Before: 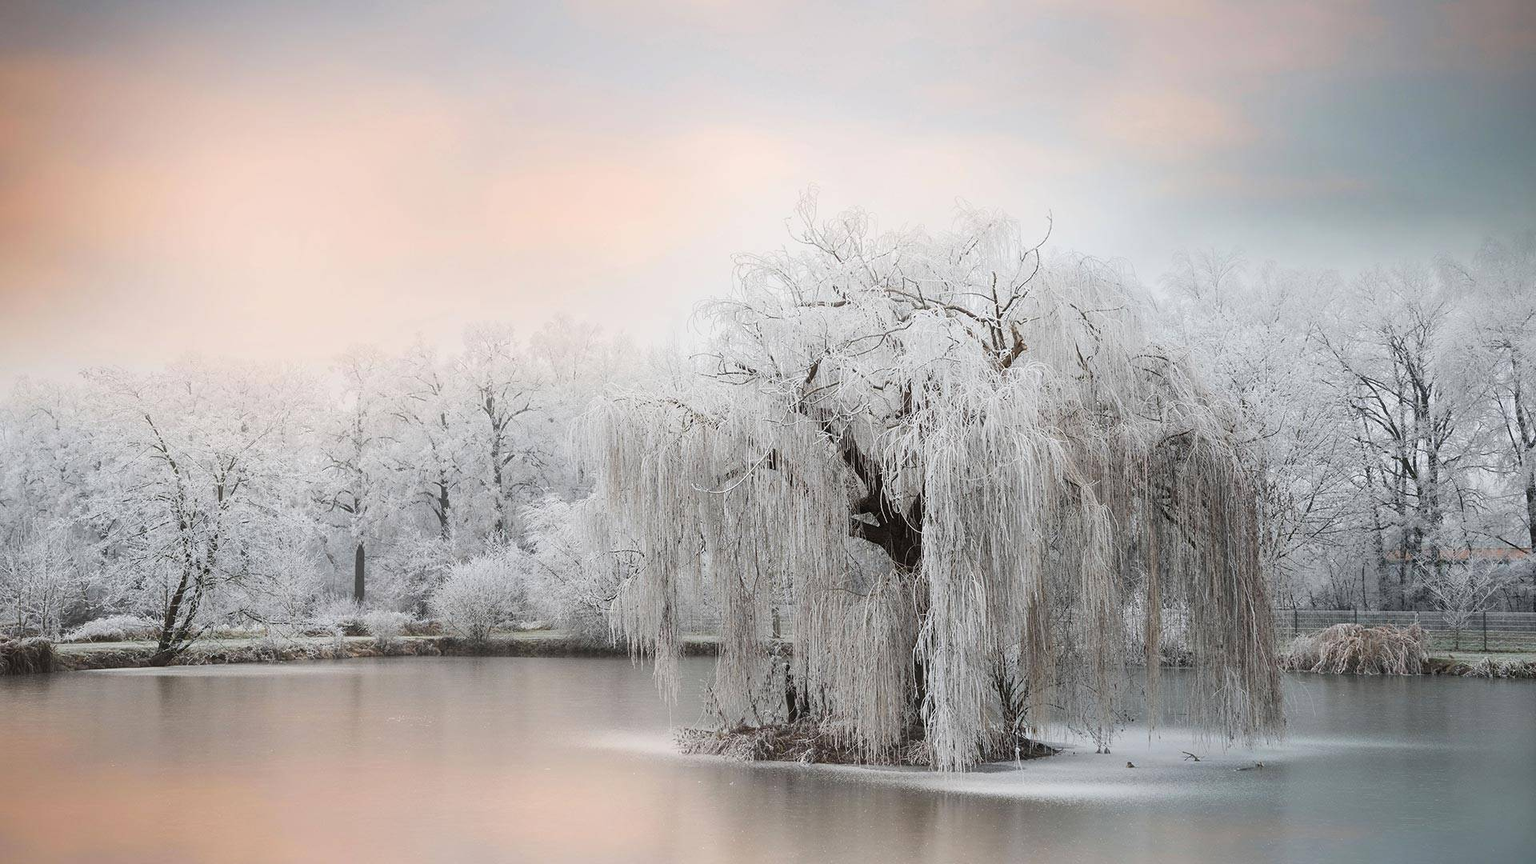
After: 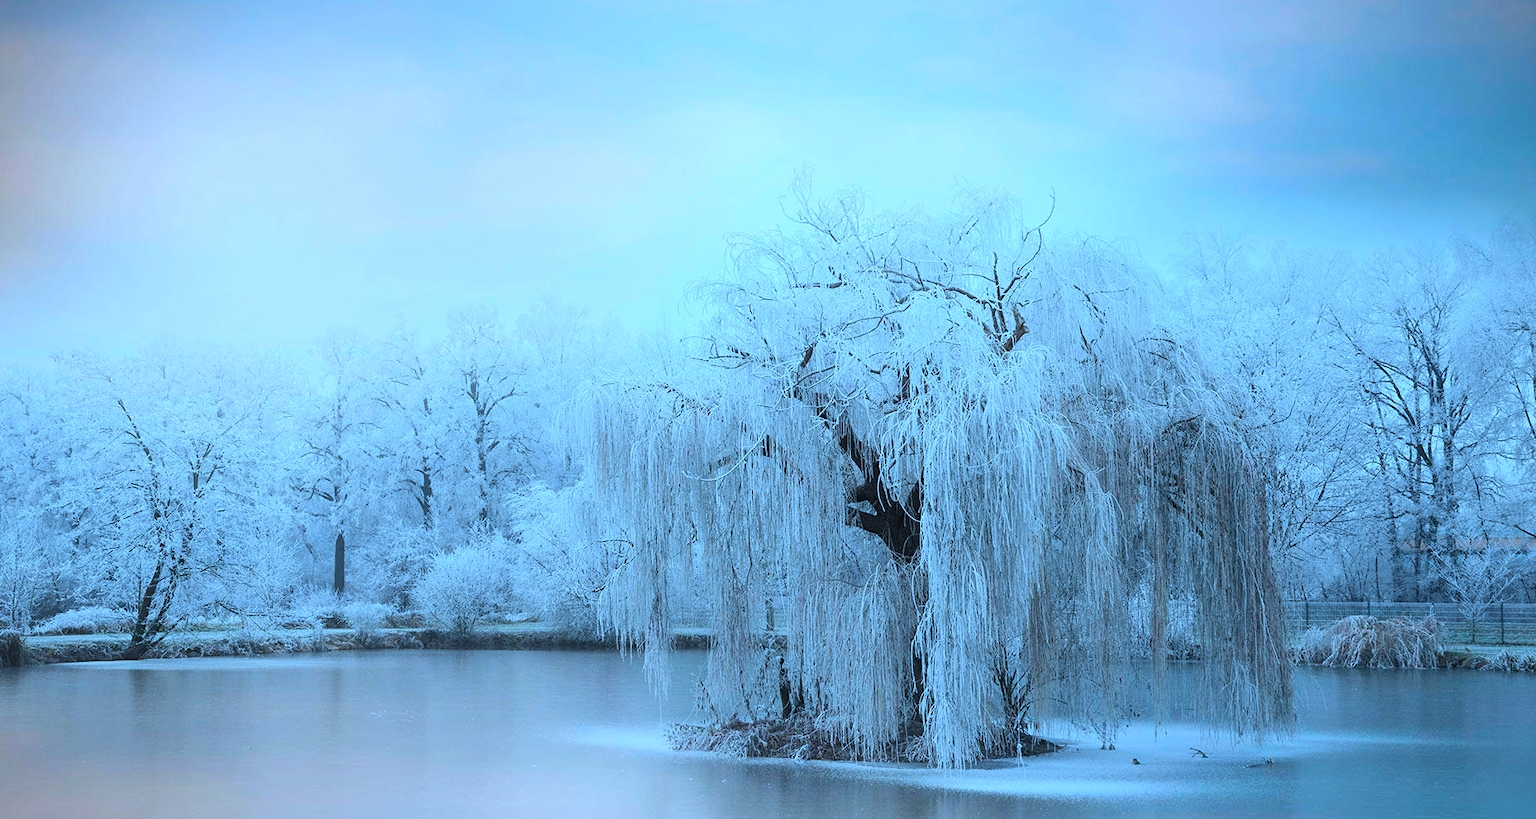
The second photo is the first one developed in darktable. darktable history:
color calibration: illuminant custom, x 0.434, y 0.395, temperature 3127.96 K
crop: left 2.072%, top 3.254%, right 1.131%, bottom 4.975%
